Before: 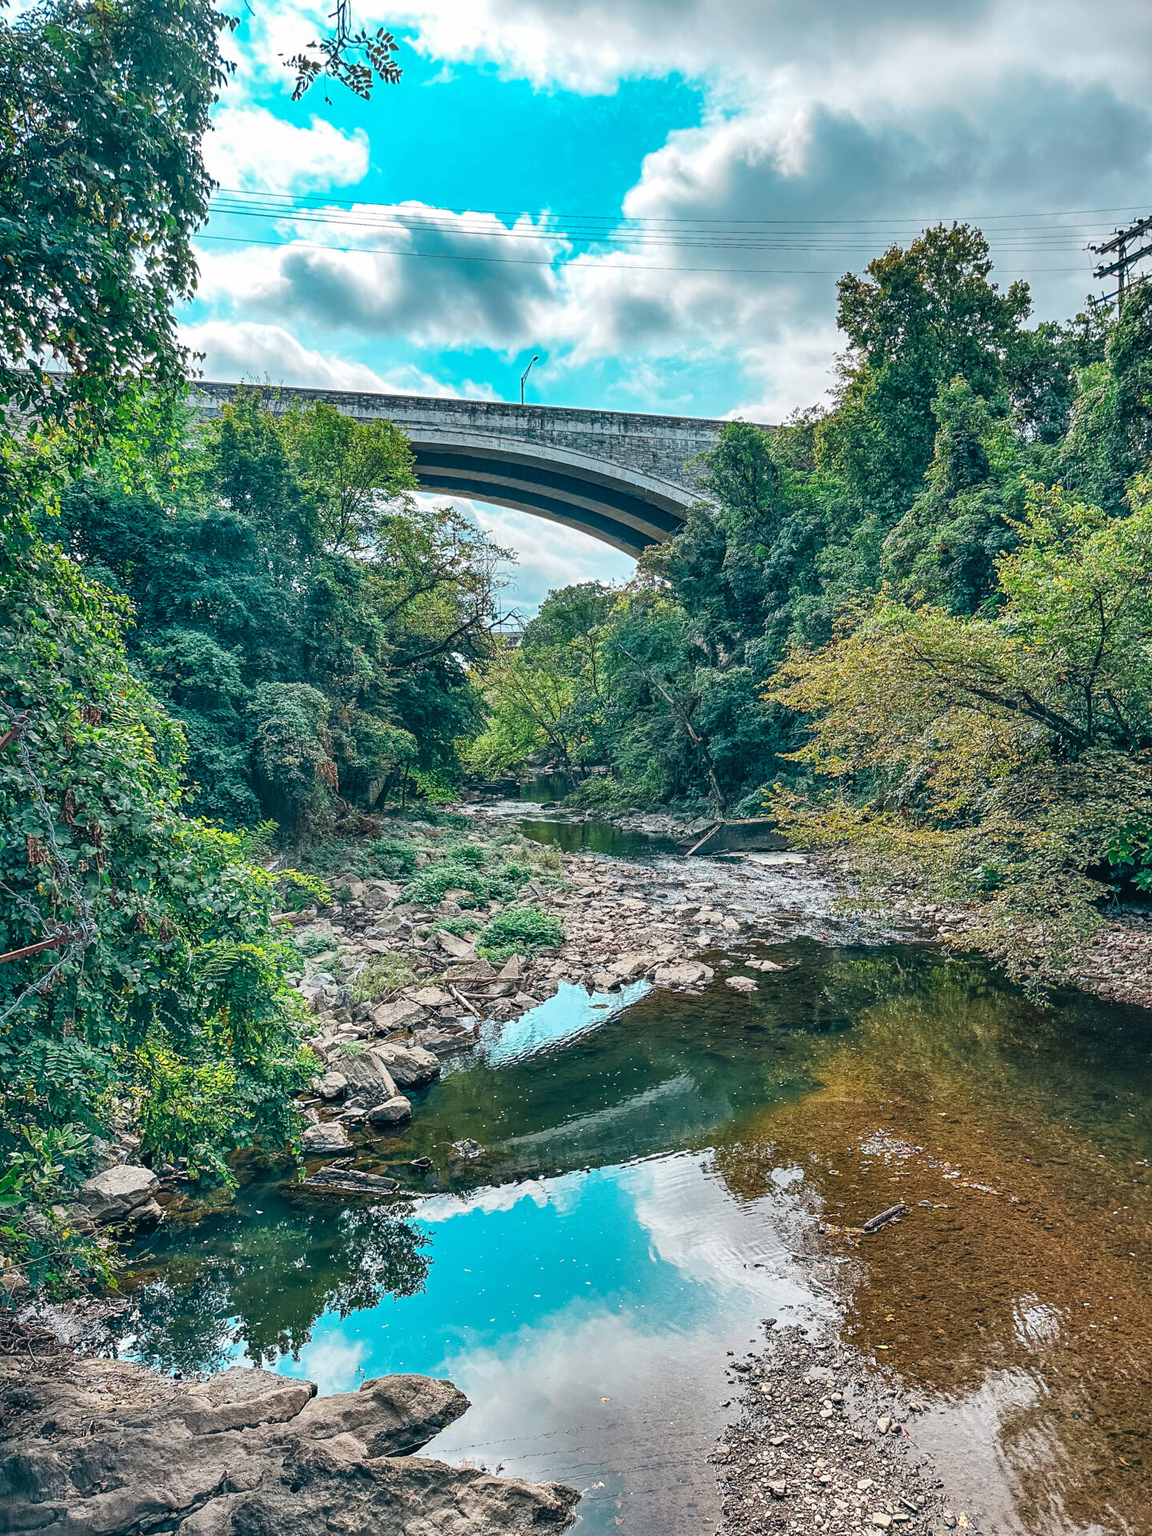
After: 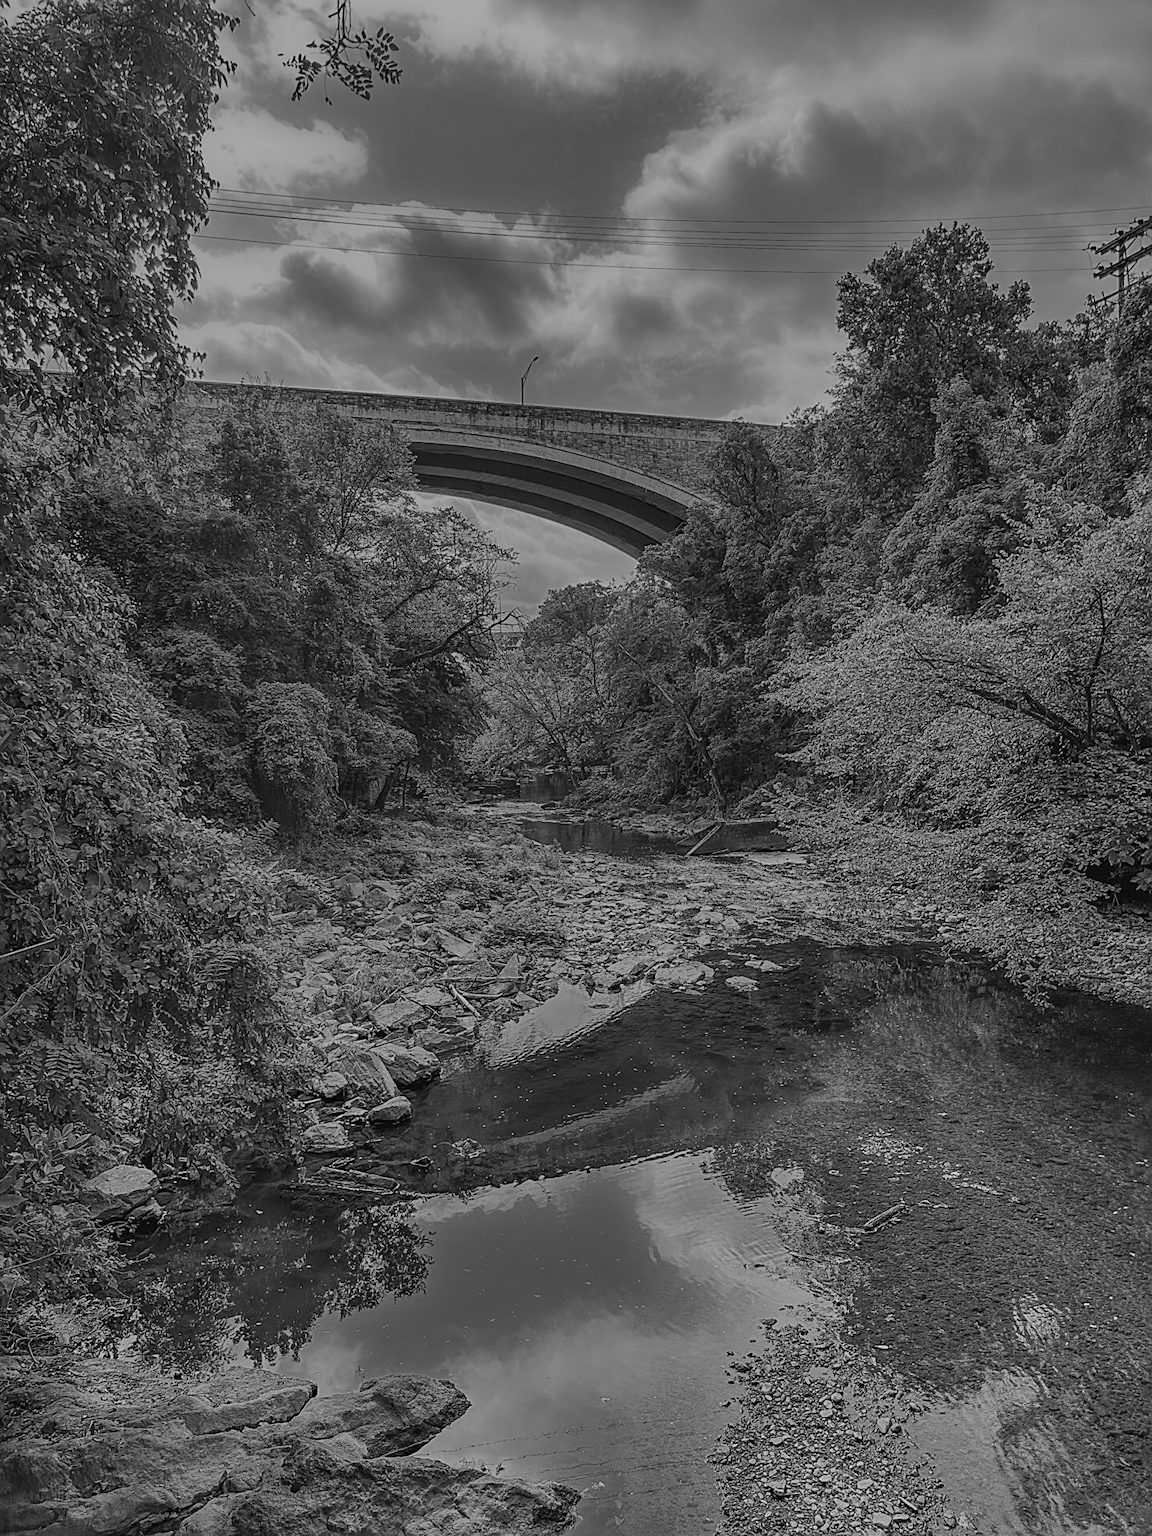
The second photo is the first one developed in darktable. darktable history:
tone equalizer: -8 EV 0.25 EV, -7 EV 0.417 EV, -6 EV 0.417 EV, -5 EV 0.25 EV, -3 EV -0.25 EV, -2 EV -0.417 EV, -1 EV -0.417 EV, +0 EV -0.25 EV, edges refinement/feathering 500, mask exposure compensation -1.57 EV, preserve details guided filter
rotate and perspective: automatic cropping off
color balance rgb: perceptual saturation grading › global saturation 25%, global vibrance 10%
sharpen: on, module defaults
monochrome: a 79.32, b 81.83, size 1.1
